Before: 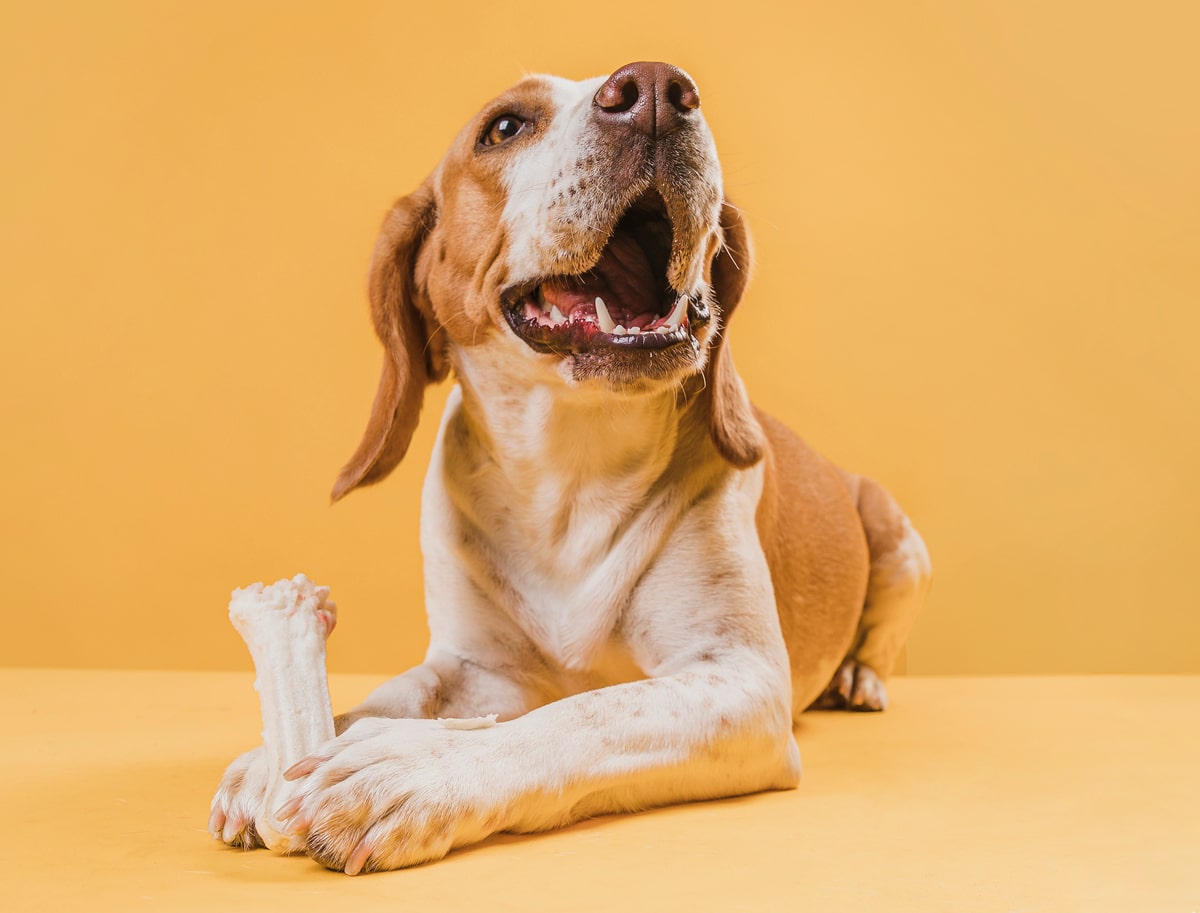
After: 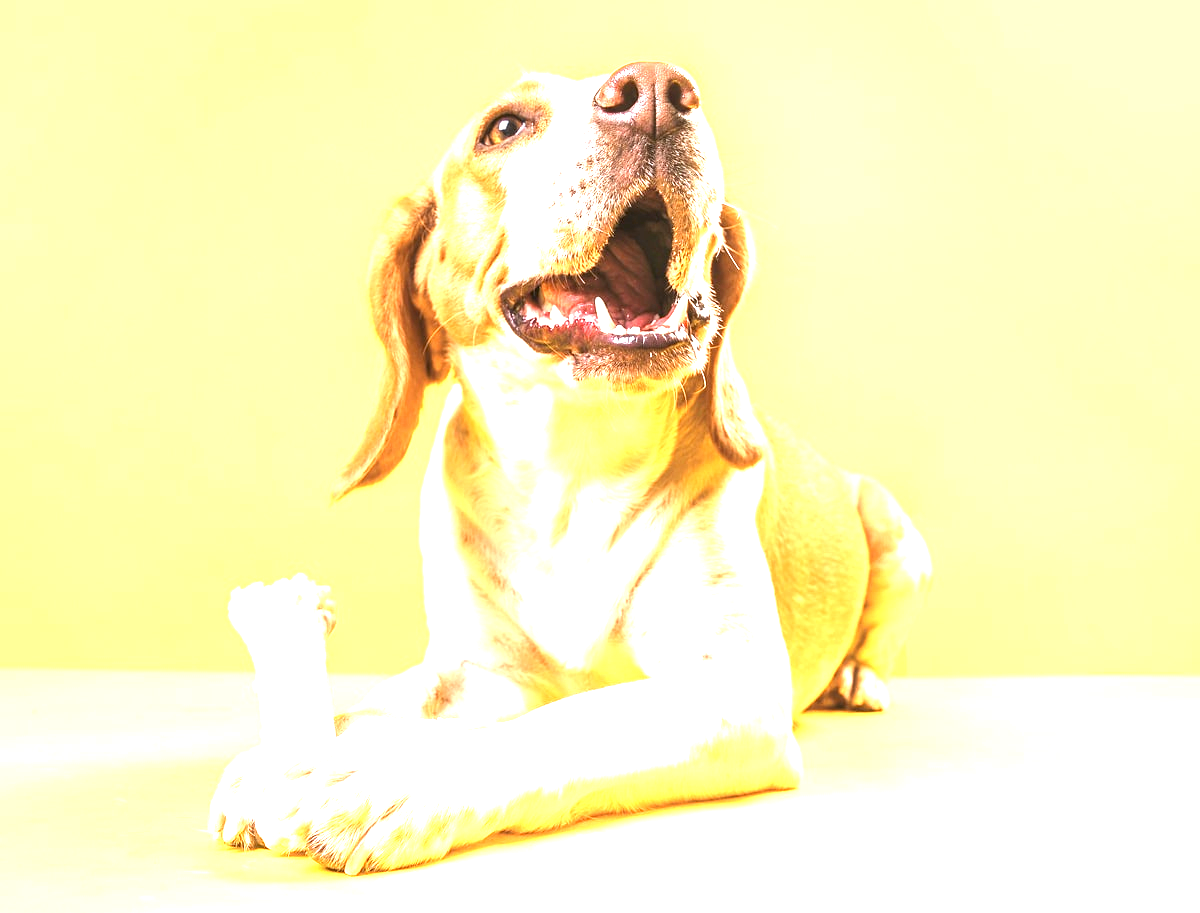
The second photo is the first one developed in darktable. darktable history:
exposure: exposure 2.184 EV, compensate highlight preservation false
